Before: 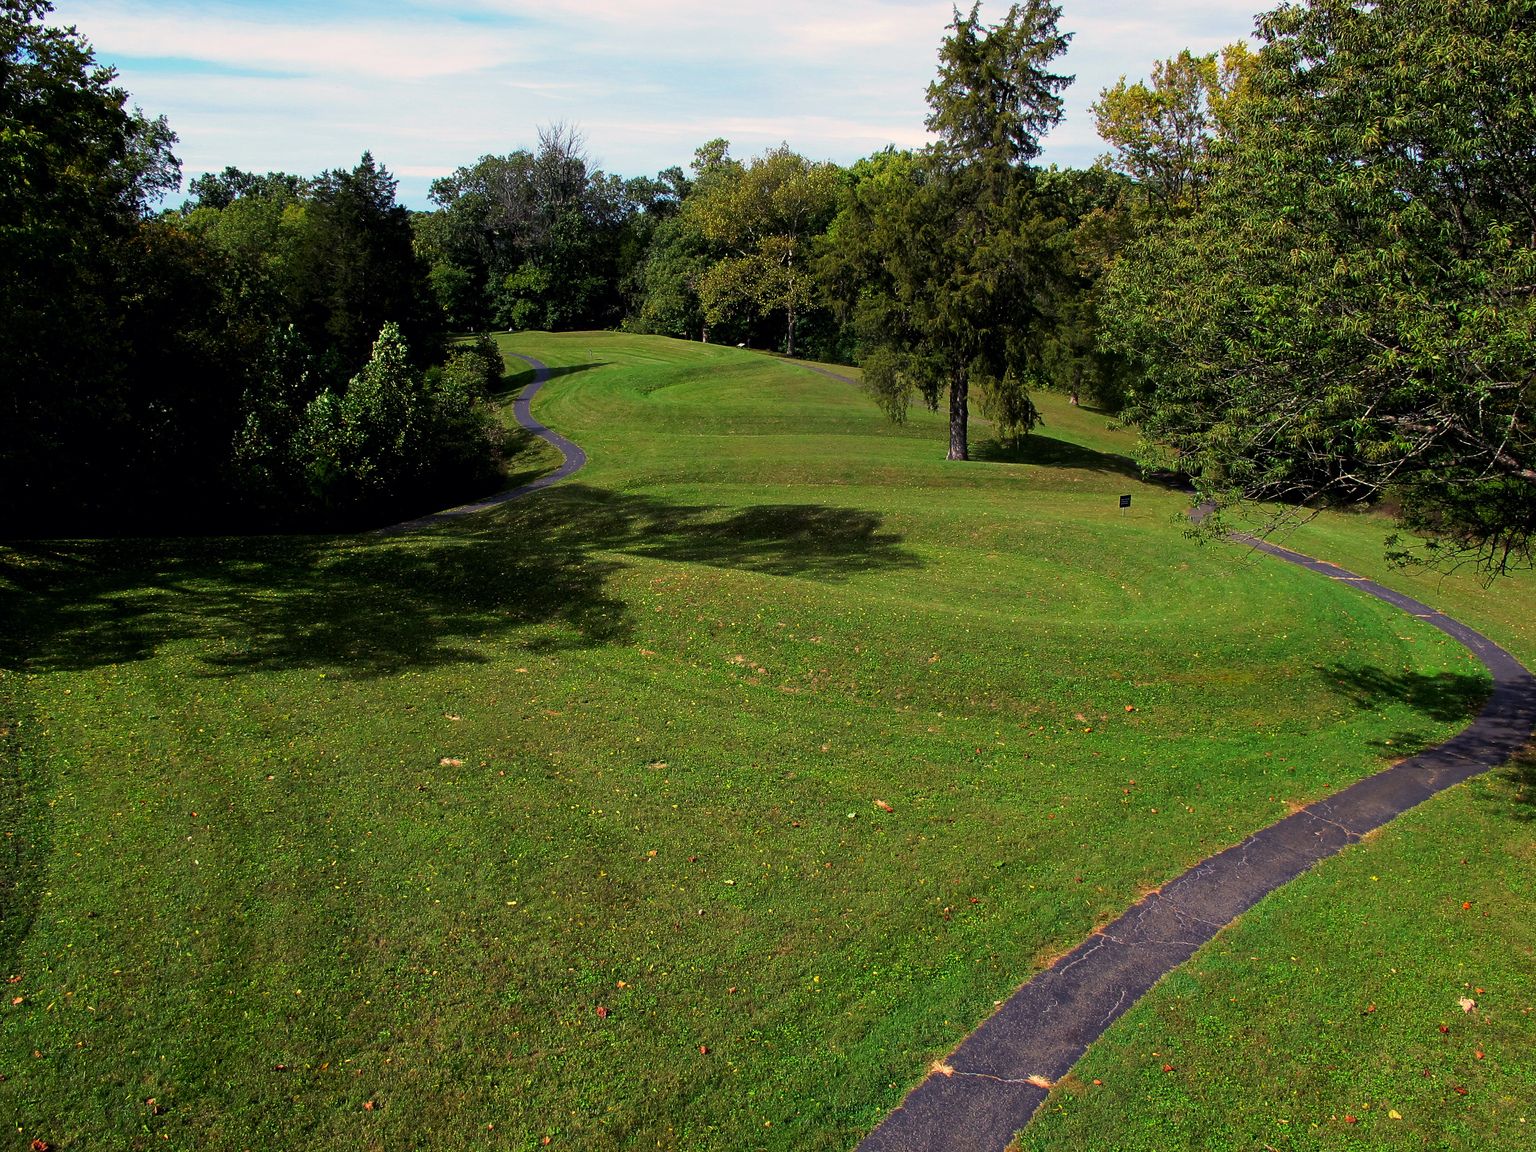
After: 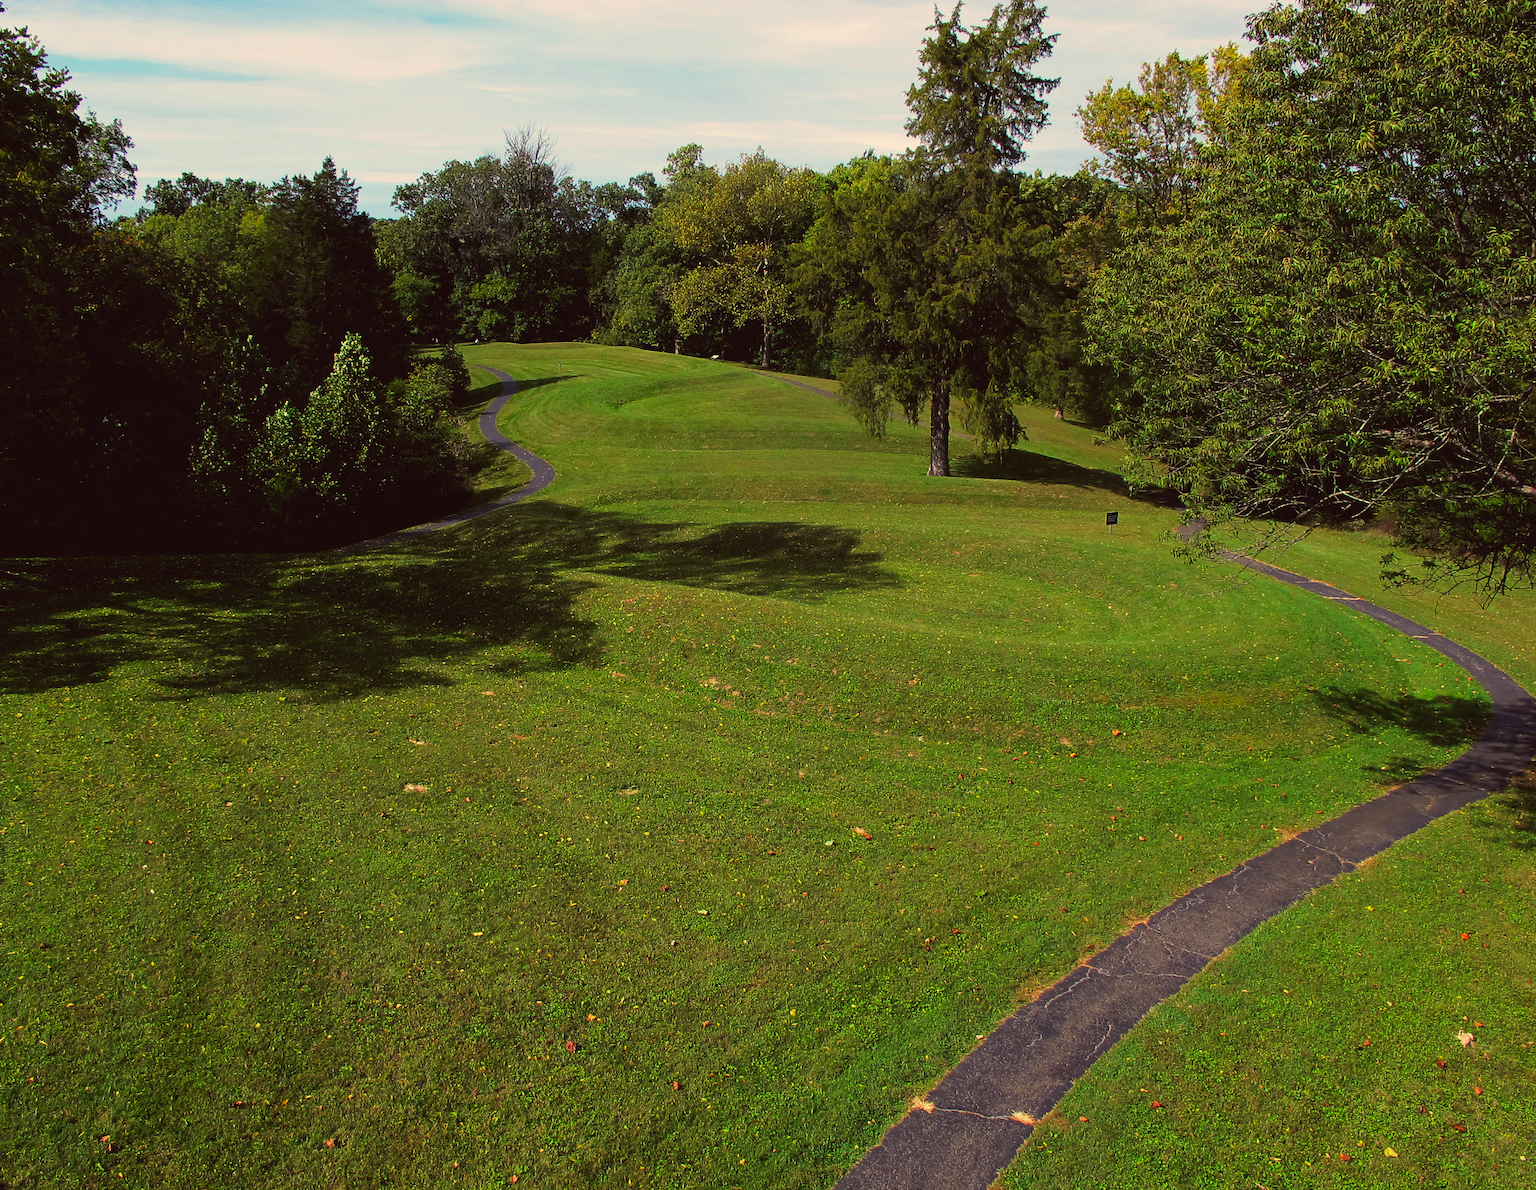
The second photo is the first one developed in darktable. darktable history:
crop and rotate: left 3.238%
vibrance: vibrance 0%
bloom: size 9%, threshold 100%, strength 7%
color balance: lift [1.005, 1.002, 0.998, 0.998], gamma [1, 1.021, 1.02, 0.979], gain [0.923, 1.066, 1.056, 0.934]
